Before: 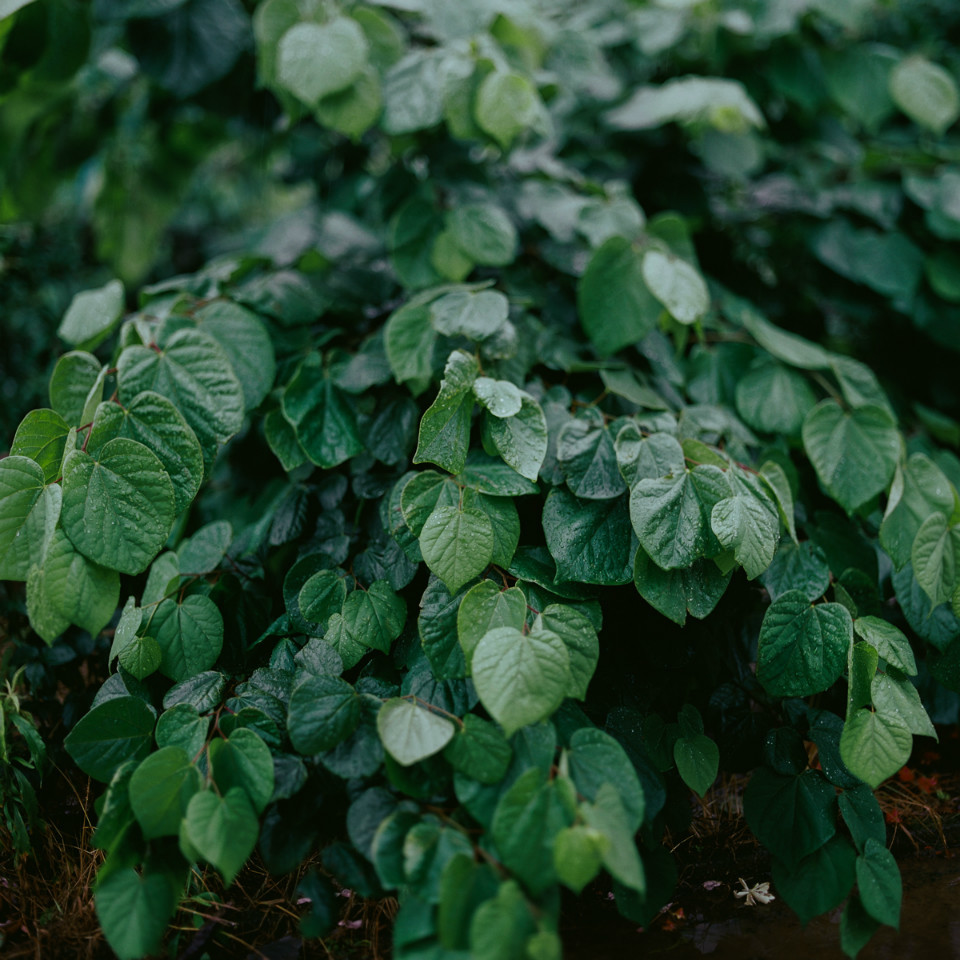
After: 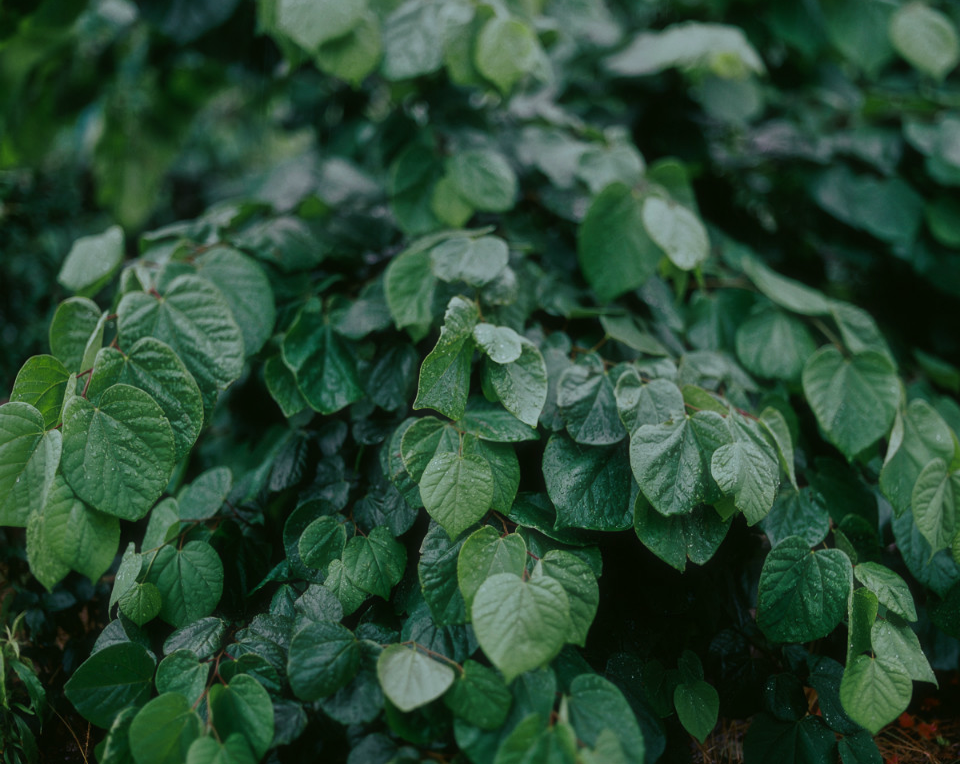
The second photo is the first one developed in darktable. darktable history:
tone equalizer: -8 EV -0.002 EV, -7 EV 0.004 EV, -6 EV -0.027 EV, -5 EV 0.018 EV, -4 EV -0.021 EV, -3 EV 0.011 EV, -2 EV -0.064 EV, -1 EV -0.306 EV, +0 EV -0.552 EV
crop and rotate: top 5.663%, bottom 14.751%
haze removal: strength -0.089, distance 0.36, compatibility mode true, adaptive false
